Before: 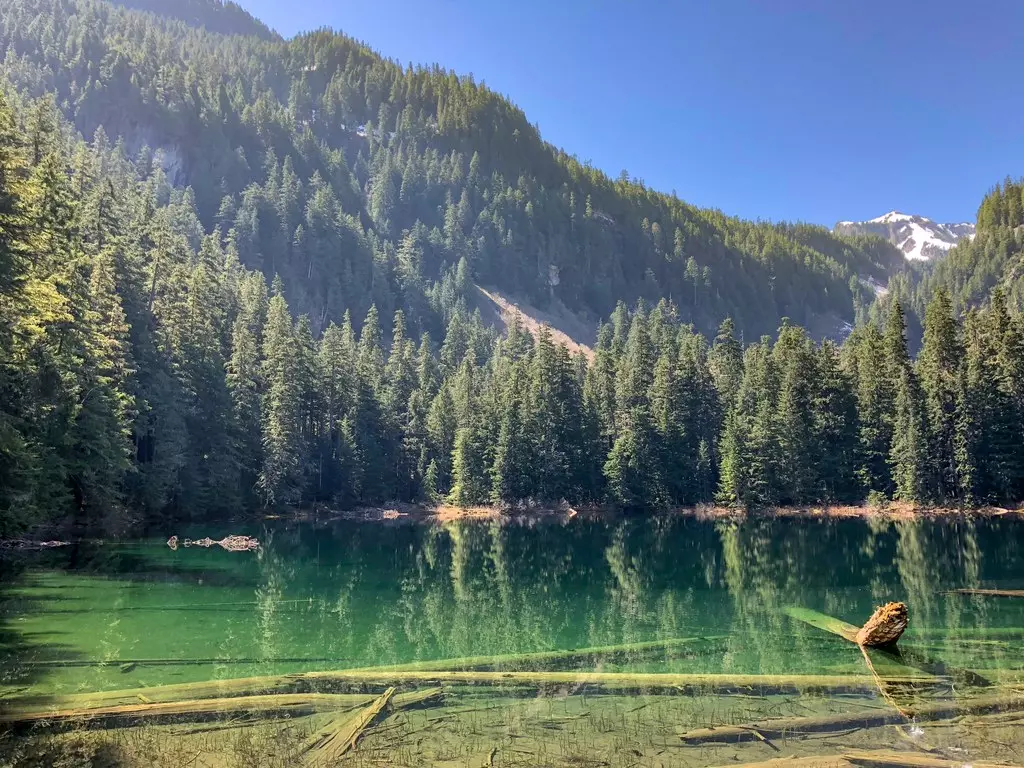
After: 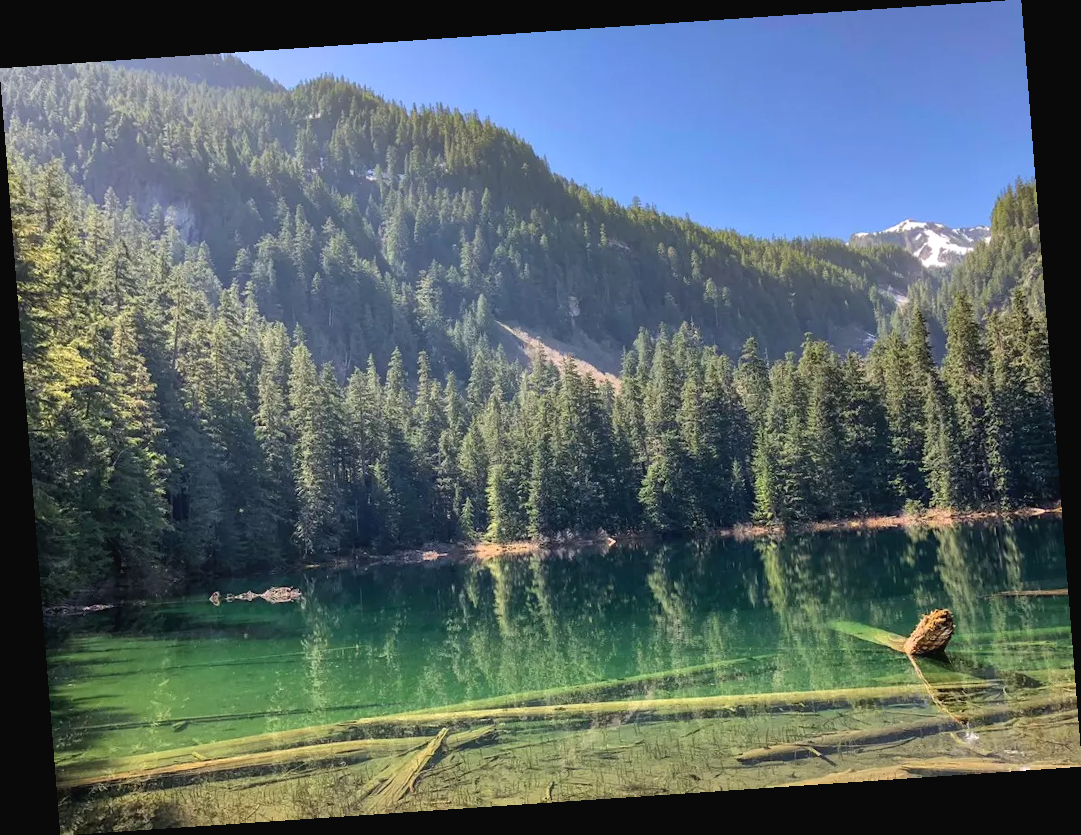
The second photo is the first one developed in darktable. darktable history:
exposure: black level correction -0.003, exposure 0.04 EV, compensate highlight preservation false
rotate and perspective: rotation -4.2°, shear 0.006, automatic cropping off
tone equalizer: on, module defaults
